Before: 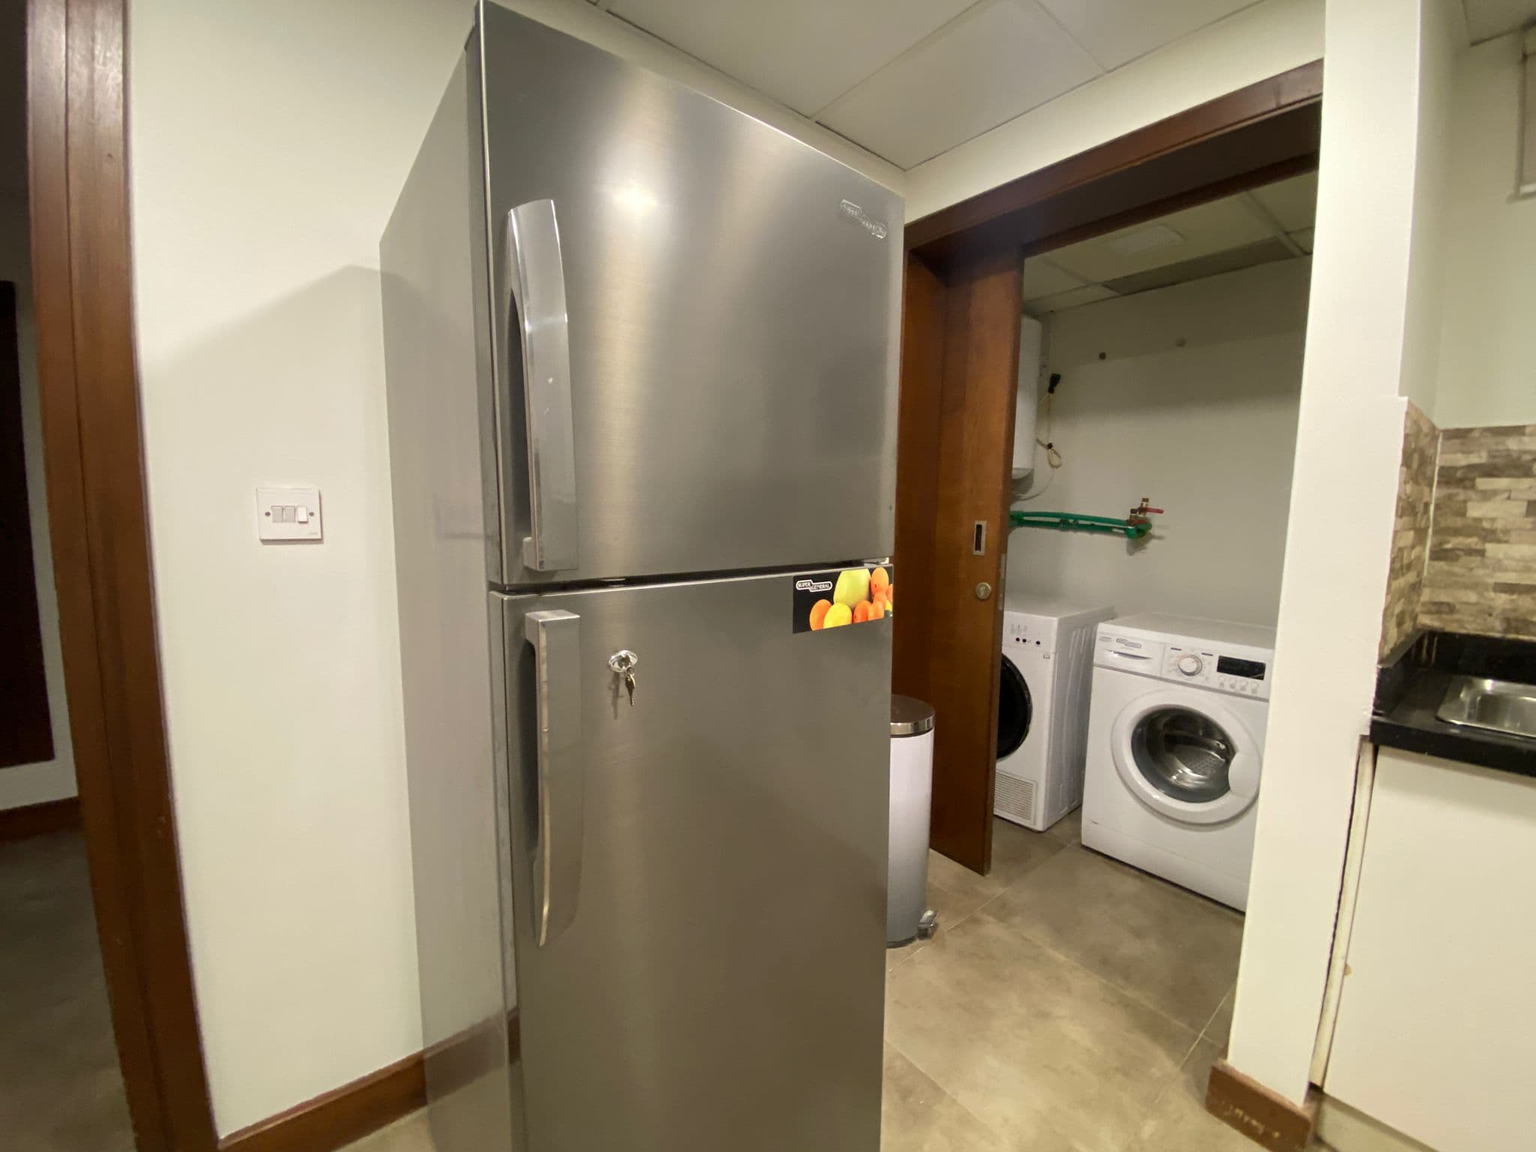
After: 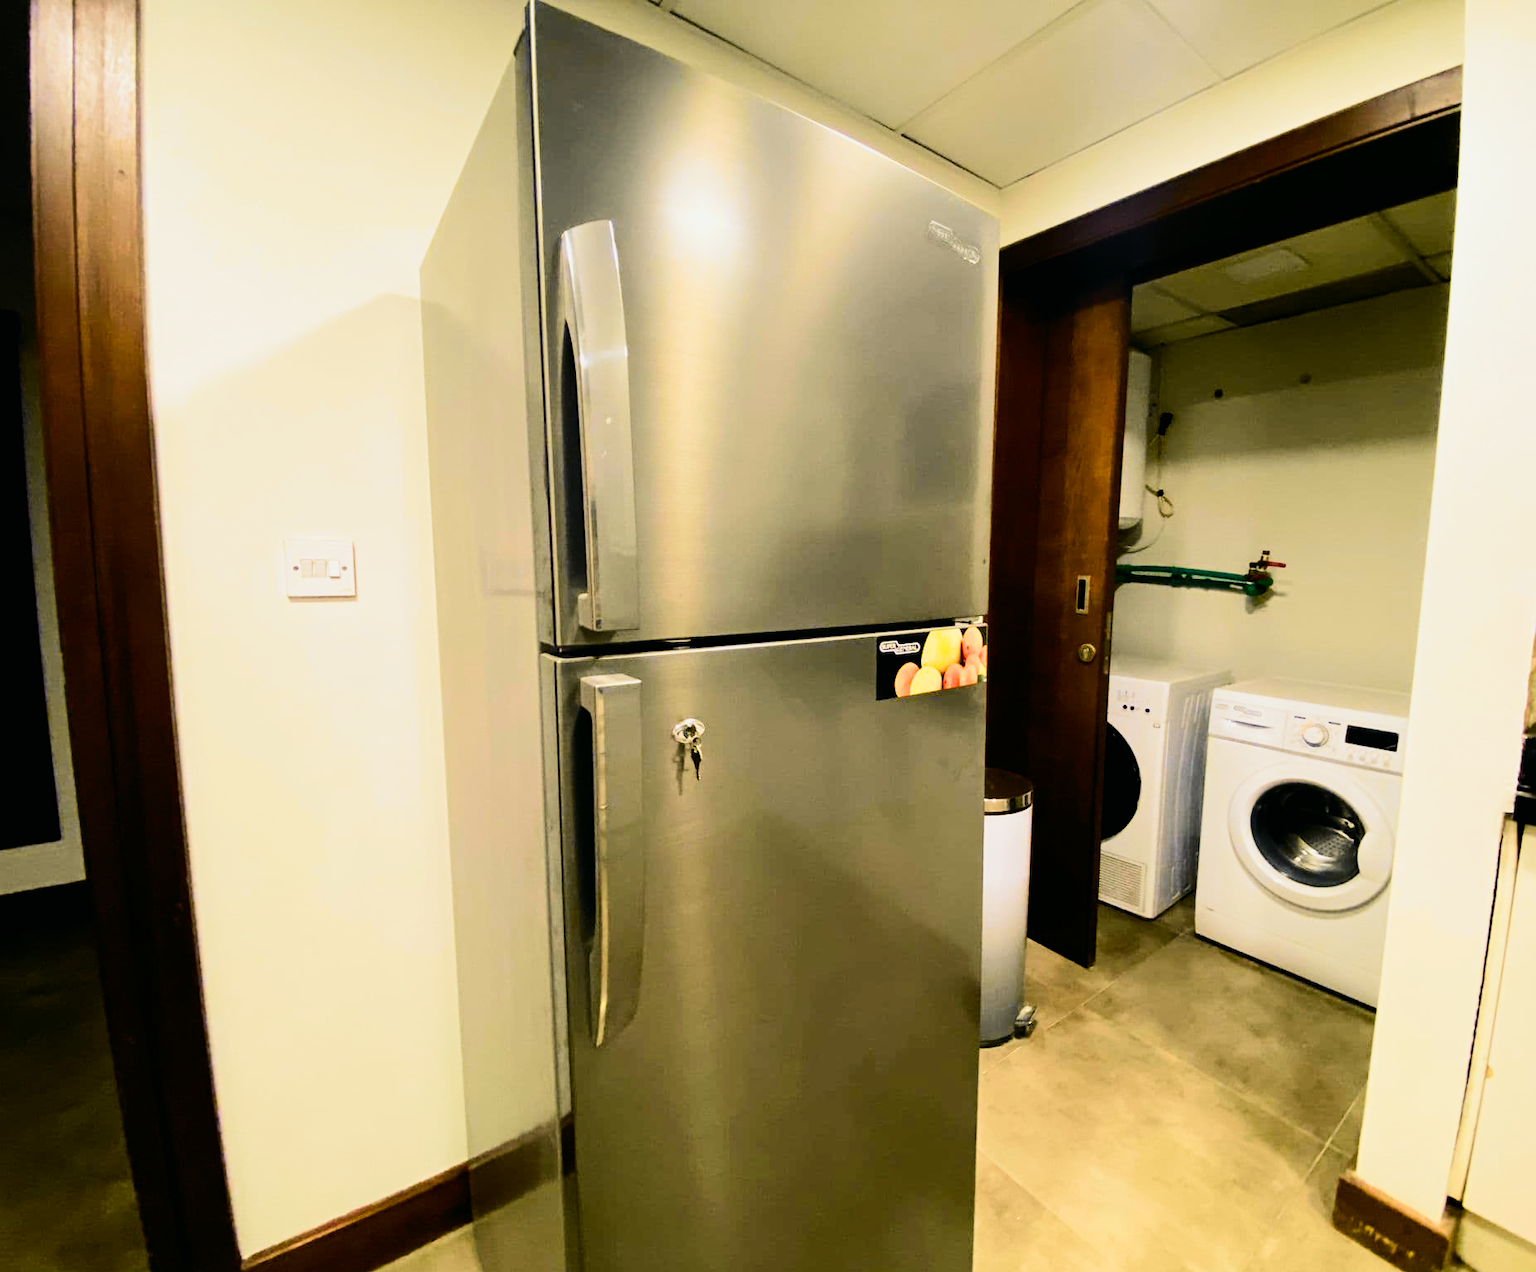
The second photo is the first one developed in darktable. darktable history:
filmic rgb: black relative exposure -5 EV, white relative exposure 3.5 EV, hardness 3.19, contrast 1.4, highlights saturation mix -50%
color balance rgb: shadows lift › chroma 4.21%, shadows lift › hue 252.22°, highlights gain › chroma 1.36%, highlights gain › hue 50.24°, perceptual saturation grading › mid-tones 6.33%, perceptual saturation grading › shadows 72.44%, perceptual brilliance grading › highlights 11.59%, contrast 5.05%
crop: right 9.509%, bottom 0.031%
tone curve: curves: ch0 [(0, 0.003) (0.113, 0.081) (0.207, 0.184) (0.515, 0.612) (0.712, 0.793) (0.984, 0.961)]; ch1 [(0, 0) (0.172, 0.123) (0.317, 0.272) (0.414, 0.382) (0.476, 0.479) (0.505, 0.498) (0.534, 0.534) (0.621, 0.65) (0.709, 0.764) (1, 1)]; ch2 [(0, 0) (0.411, 0.424) (0.505, 0.505) (0.521, 0.524) (0.537, 0.57) (0.65, 0.699) (1, 1)], color space Lab, independent channels, preserve colors none
